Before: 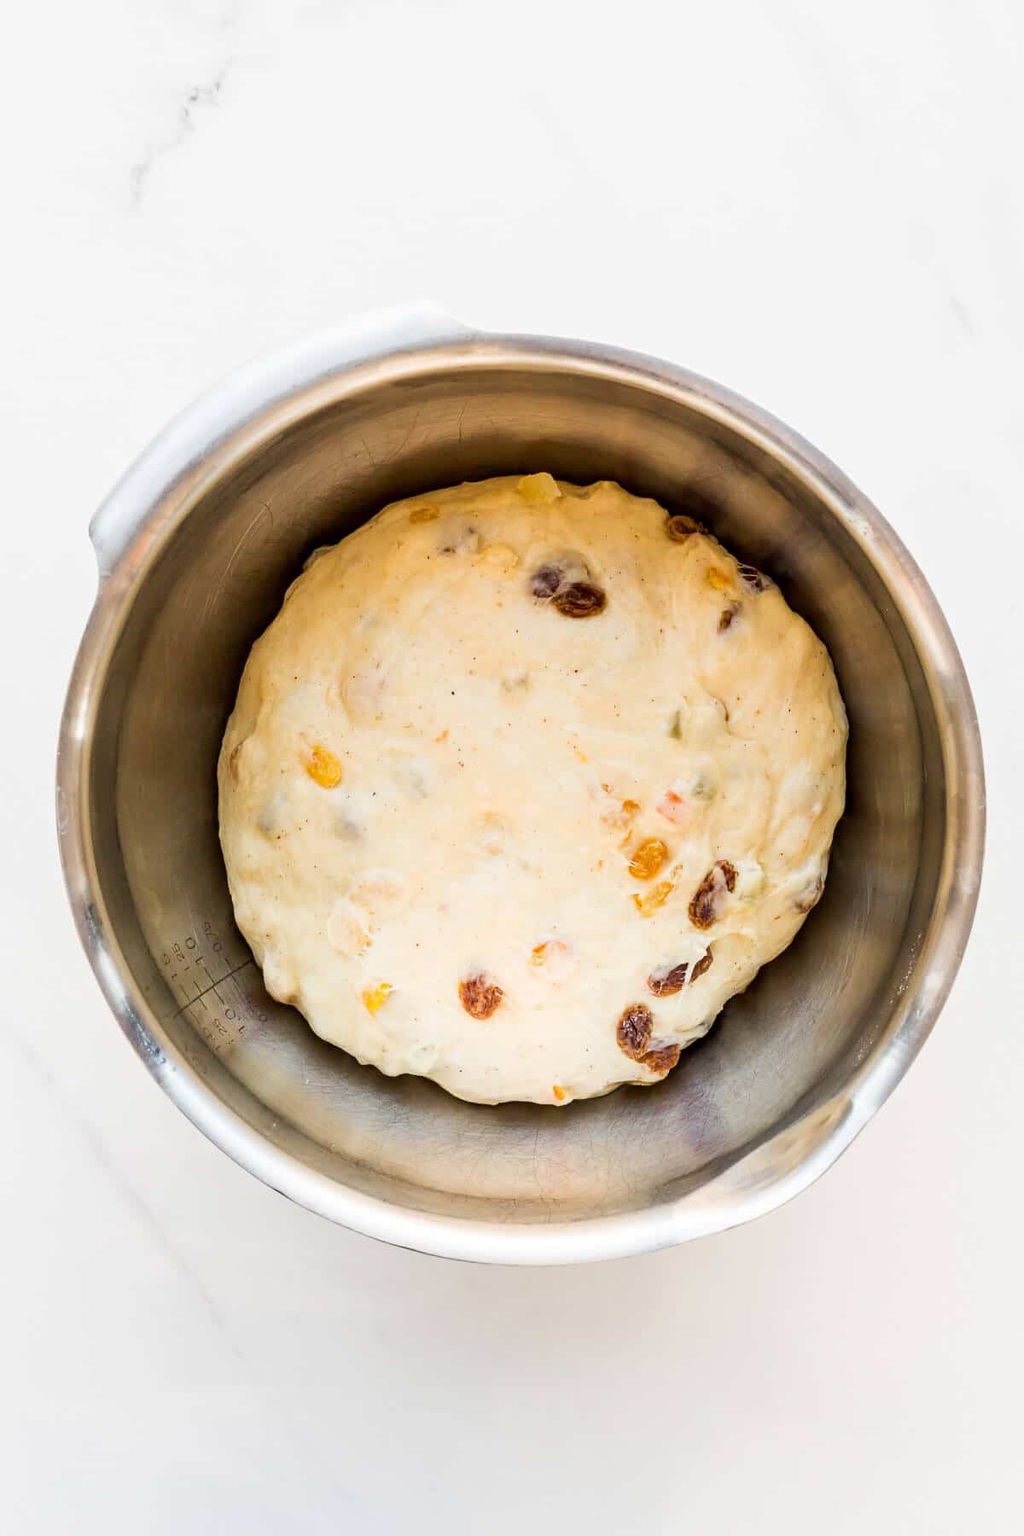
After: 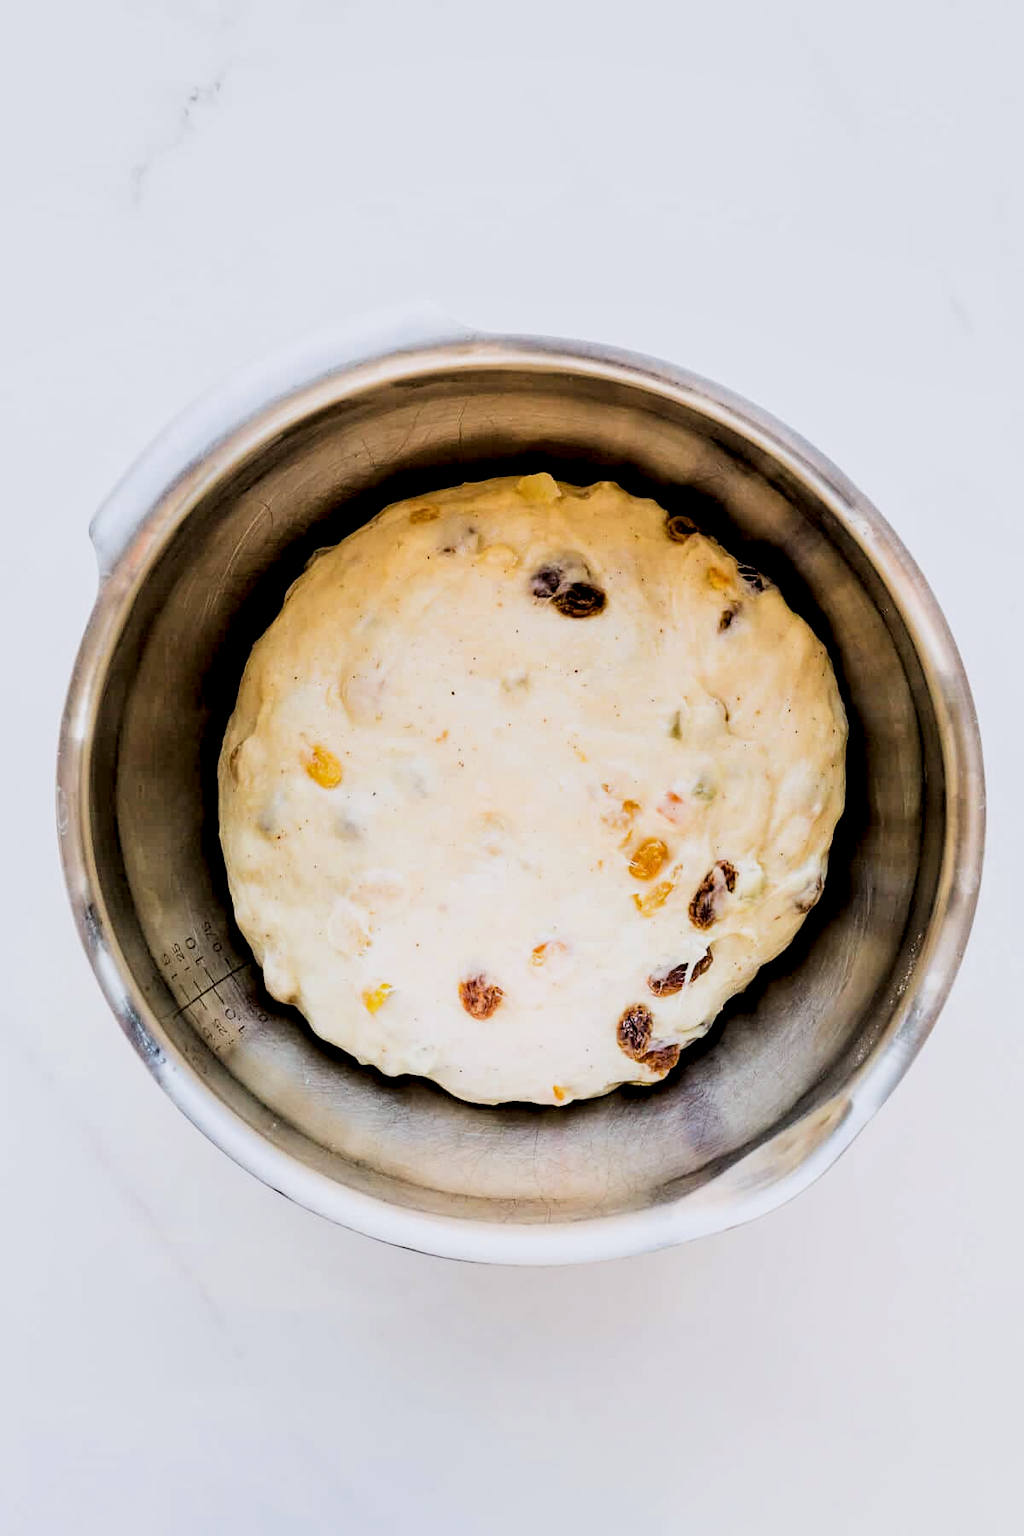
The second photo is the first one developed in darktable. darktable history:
white balance: red 0.984, blue 1.059
filmic rgb: black relative exposure -5 EV, hardness 2.88, contrast 1.3, highlights saturation mix -10%
local contrast: highlights 123%, shadows 126%, detail 140%, midtone range 0.254
